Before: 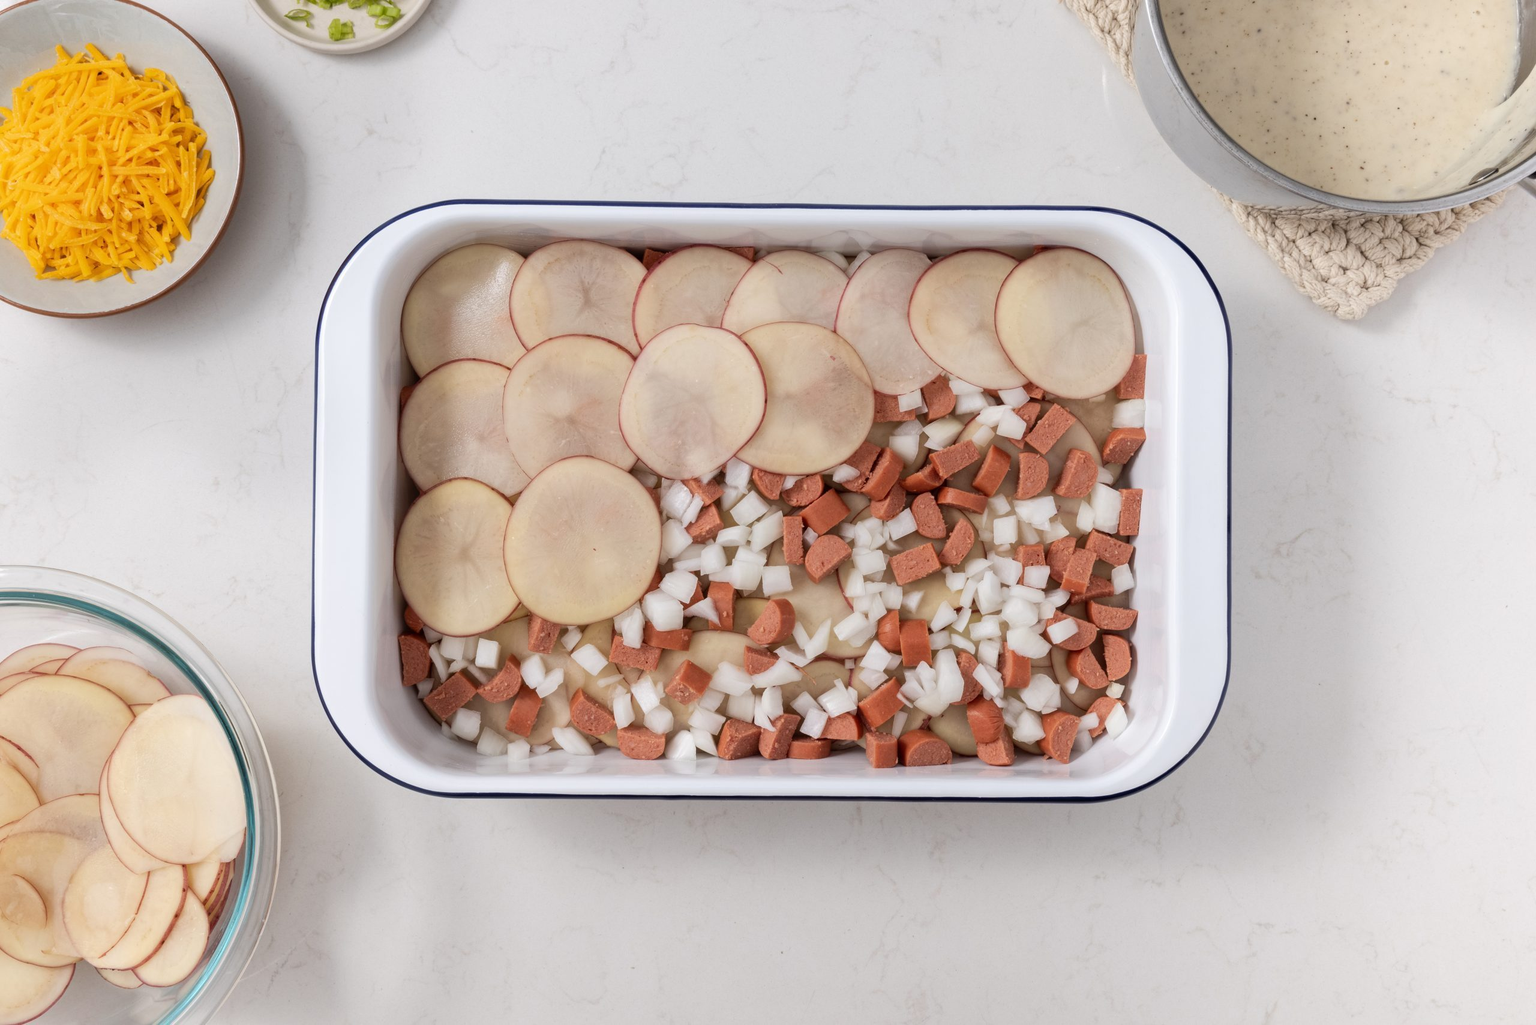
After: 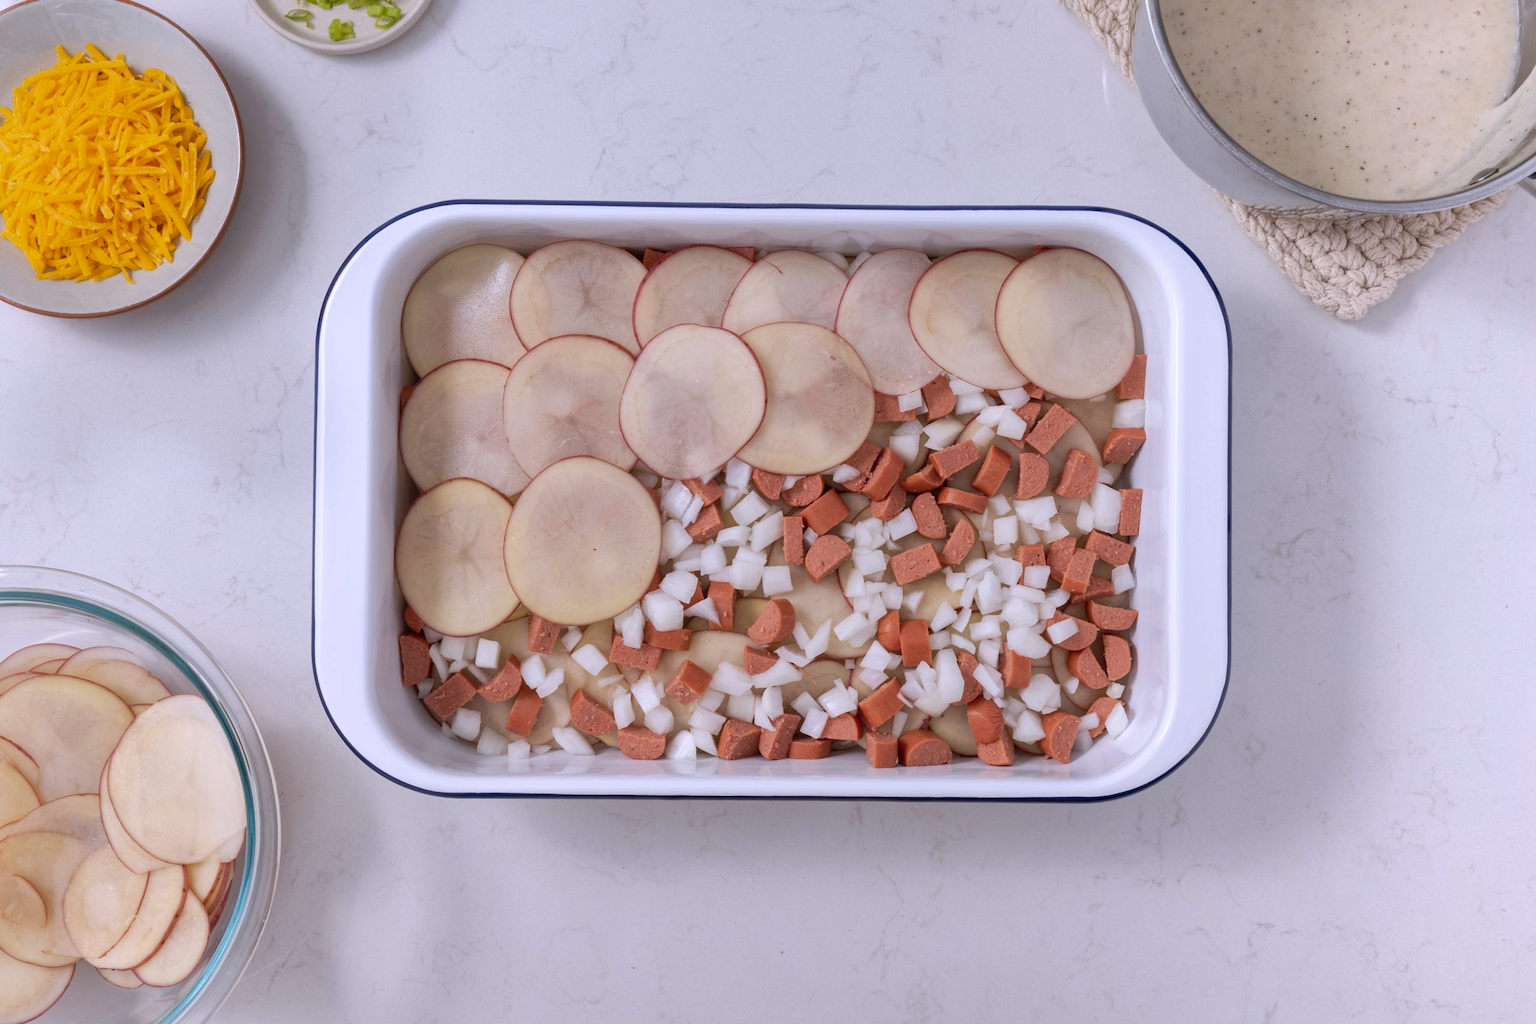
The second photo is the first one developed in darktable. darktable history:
white balance: red 1.004, blue 1.096
shadows and highlights: on, module defaults
exposure: exposure -0.04 EV, compensate highlight preservation false
